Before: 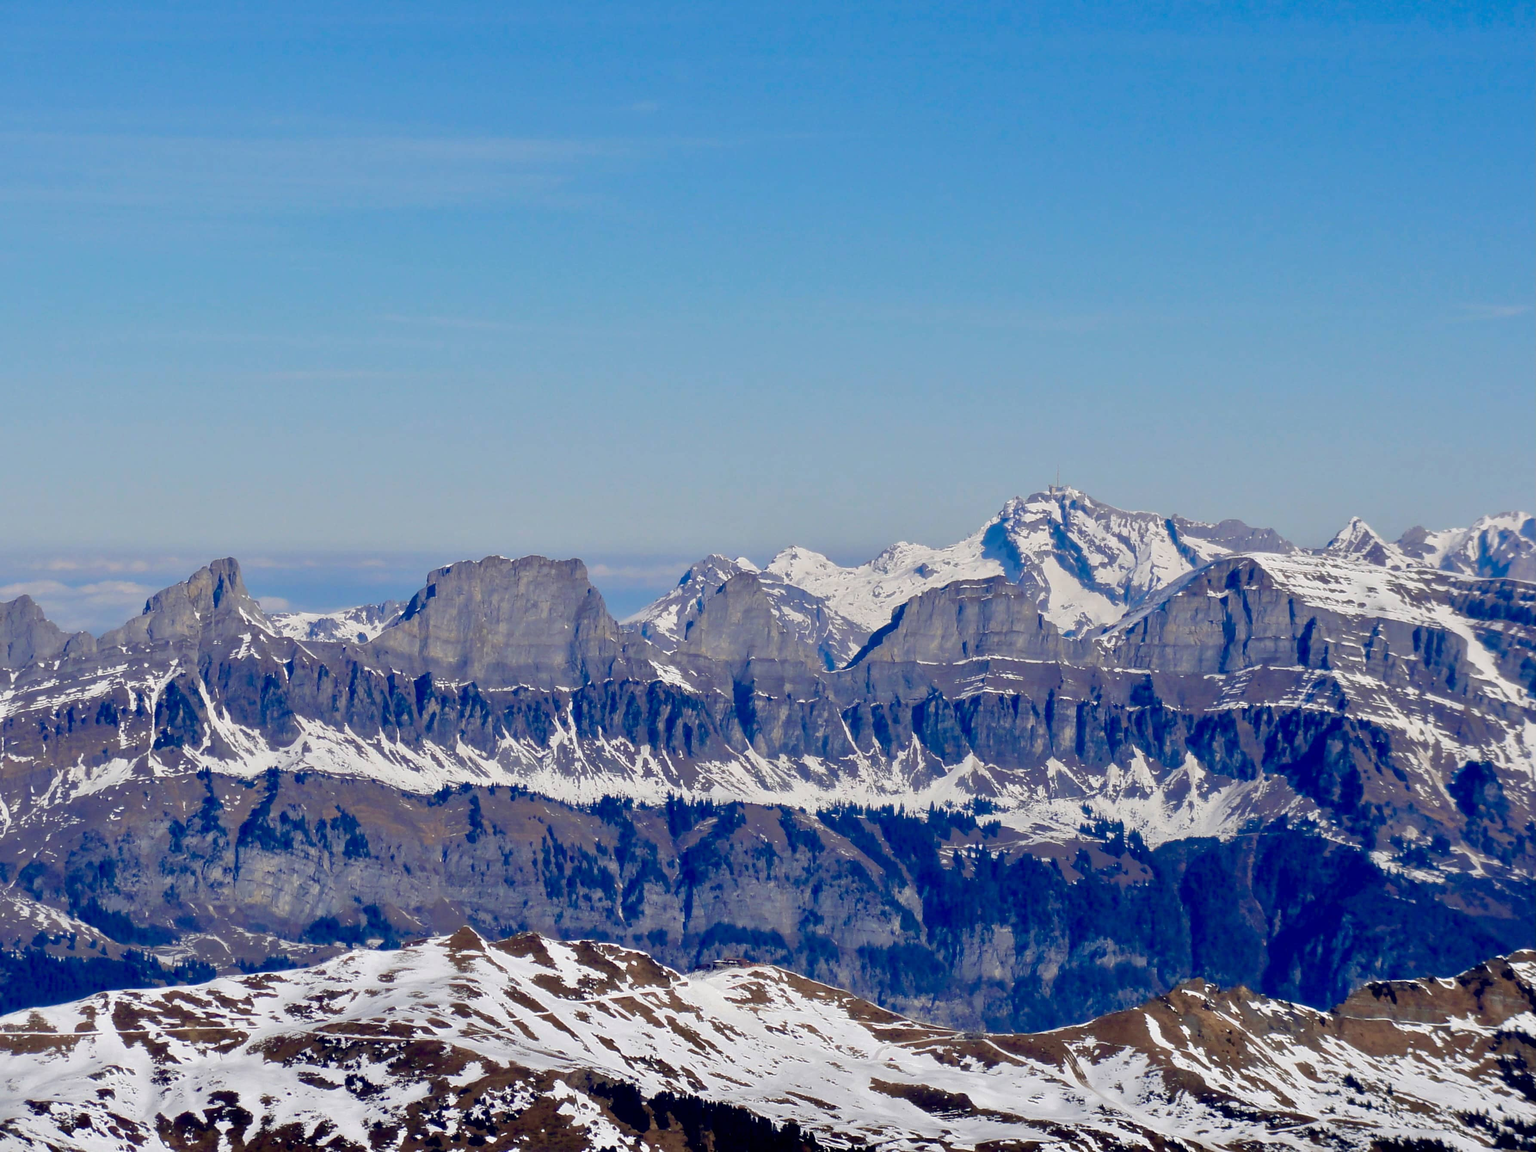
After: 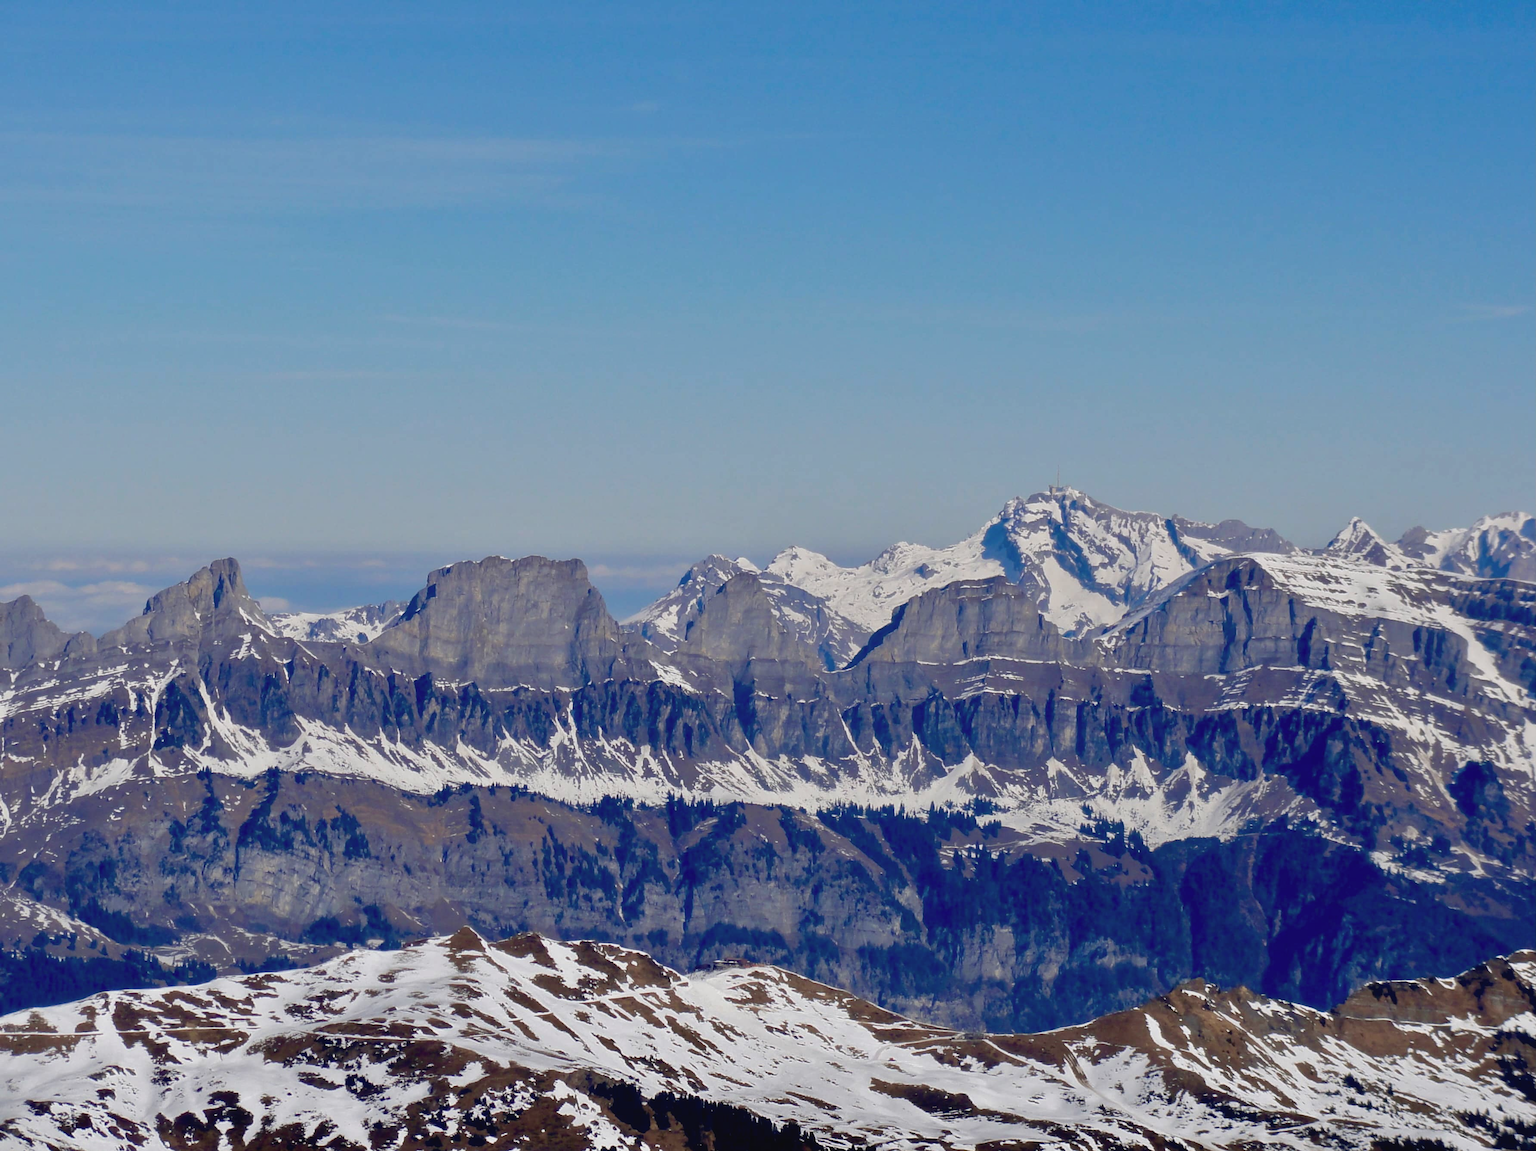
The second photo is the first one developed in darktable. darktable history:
contrast brightness saturation: contrast -0.077, brightness -0.037, saturation -0.114
